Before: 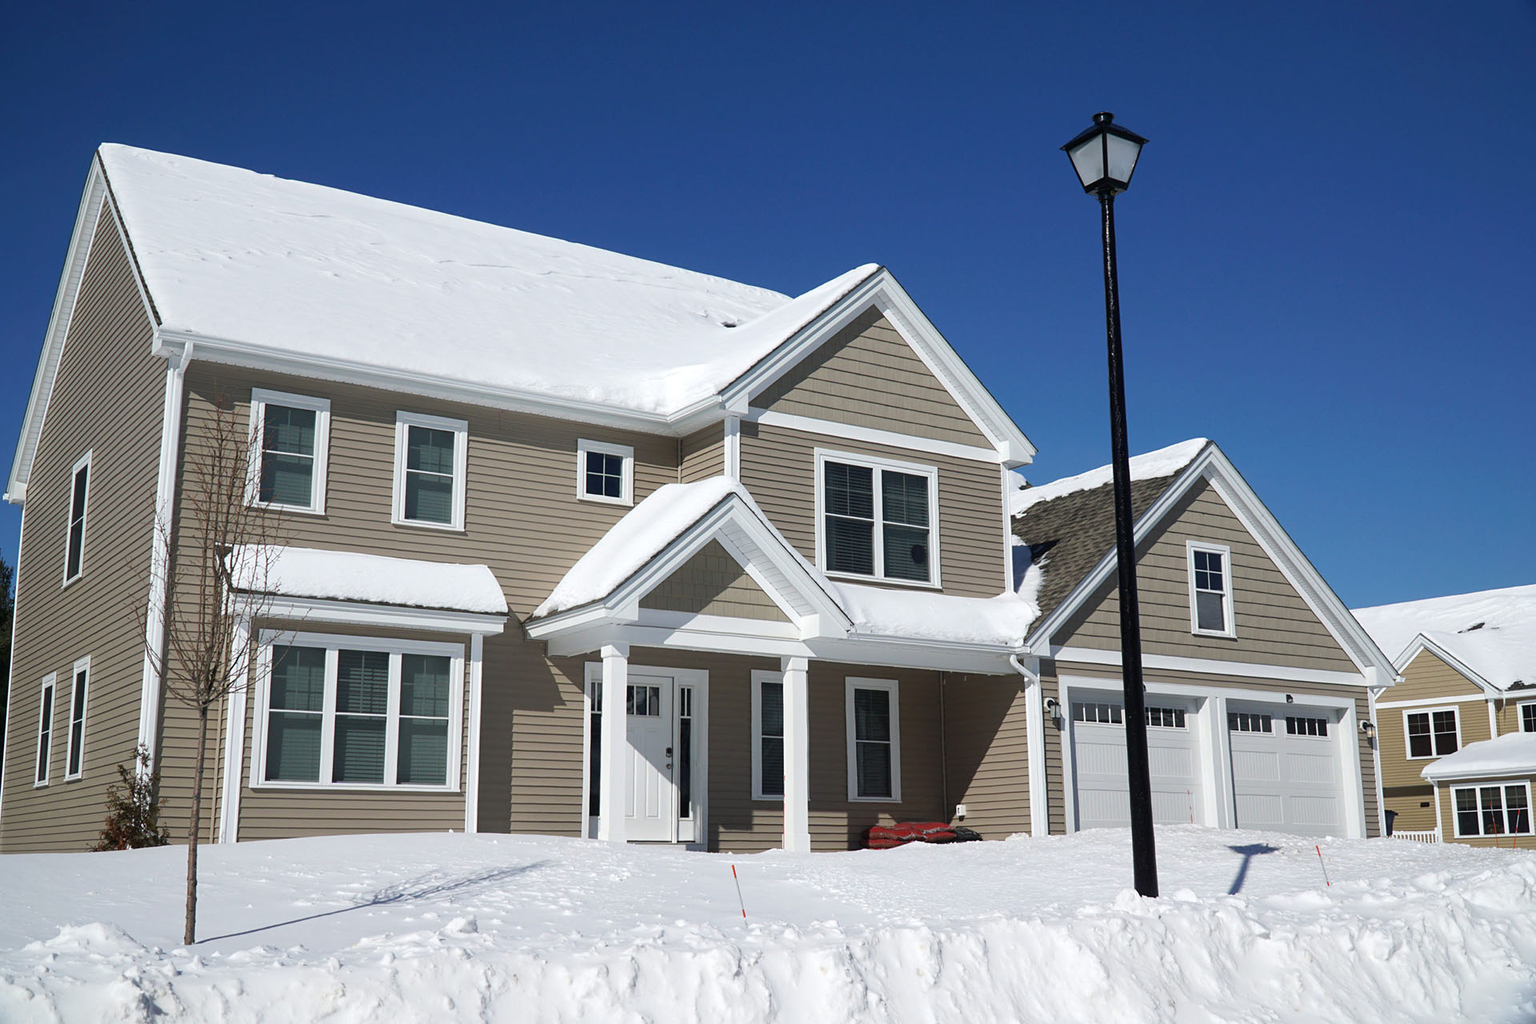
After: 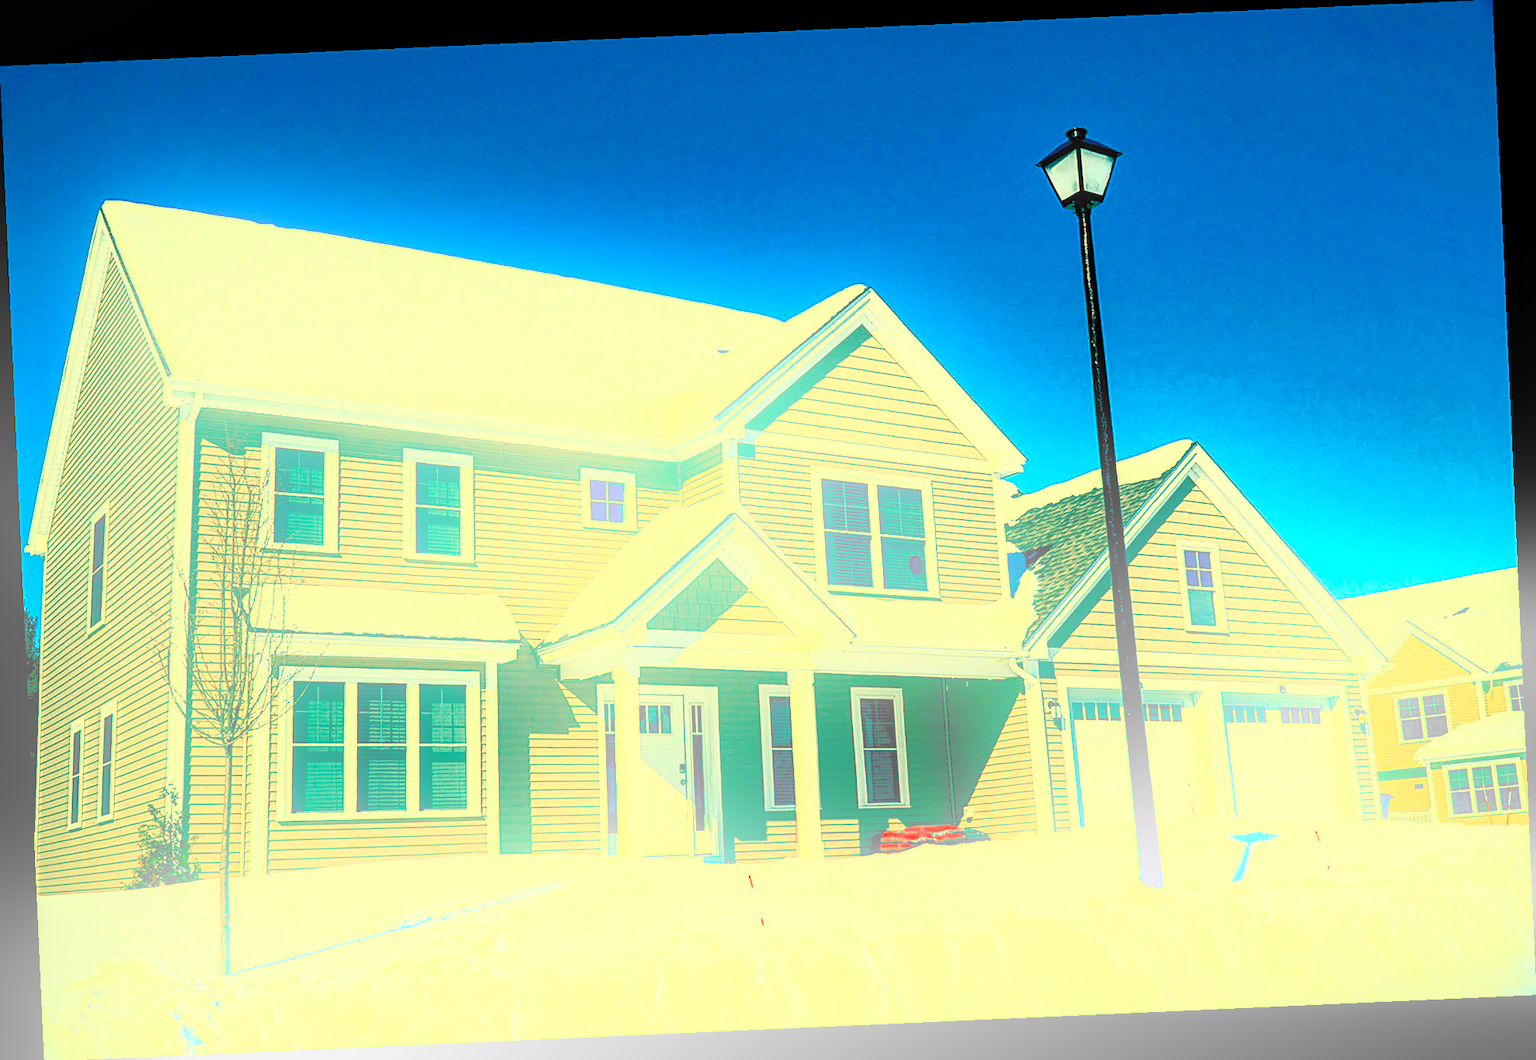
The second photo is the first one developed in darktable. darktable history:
exposure: black level correction 0.01, exposure 0.014 EV, compensate highlight preservation false
color balance: mode lift, gamma, gain (sRGB), lift [1, 0.69, 1, 1], gamma [1, 1.482, 1, 1], gain [1, 1, 1, 0.802]
local contrast: detail 130%
rotate and perspective: rotation -2.56°, automatic cropping off
bloom: threshold 82.5%, strength 16.25%
sharpen: on, module defaults
global tonemap: drago (1, 100), detail 1
contrast brightness saturation: contrast 1, brightness 1, saturation 1
